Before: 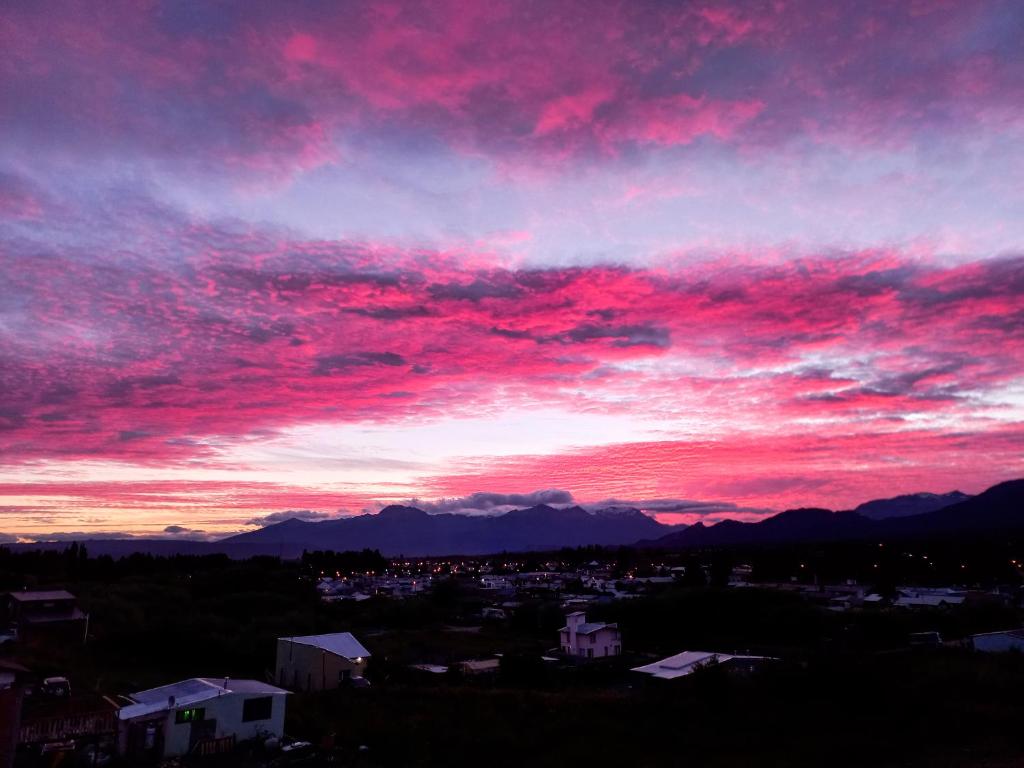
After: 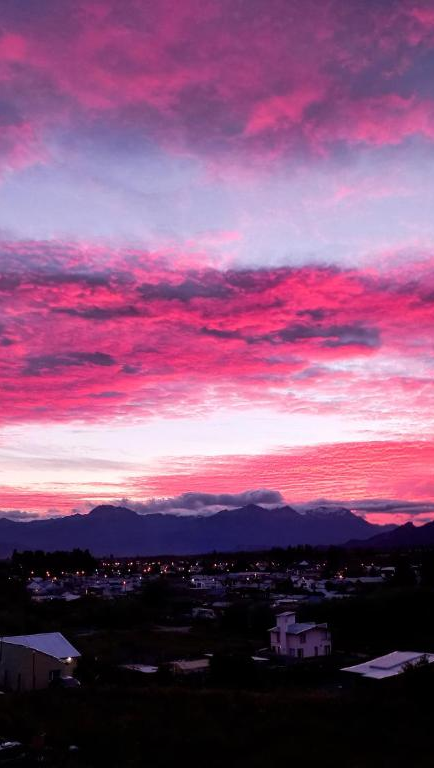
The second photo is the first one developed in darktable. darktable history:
color zones: curves: ch1 [(0.25, 0.5) (0.747, 0.71)]
crop: left 28.375%, right 29.222%
